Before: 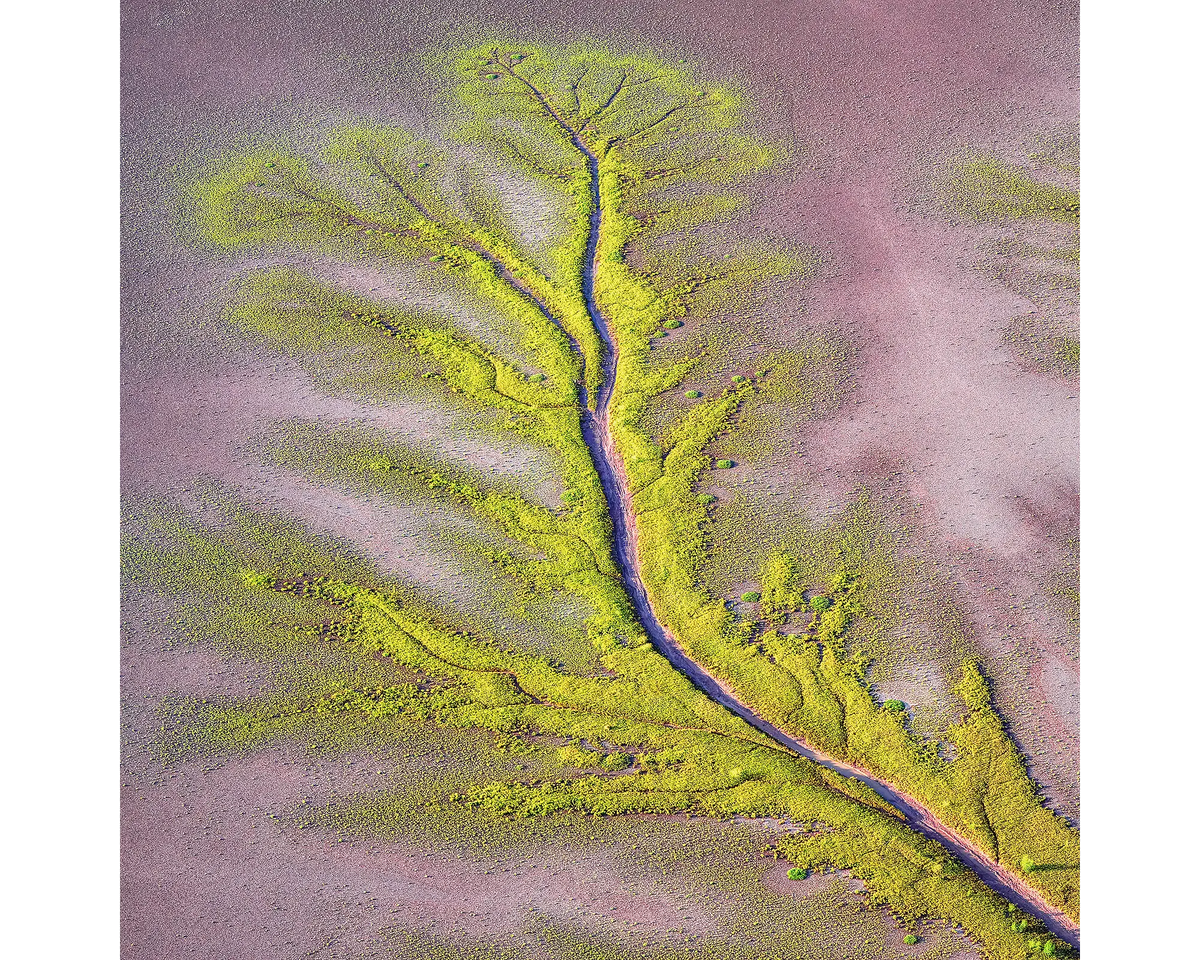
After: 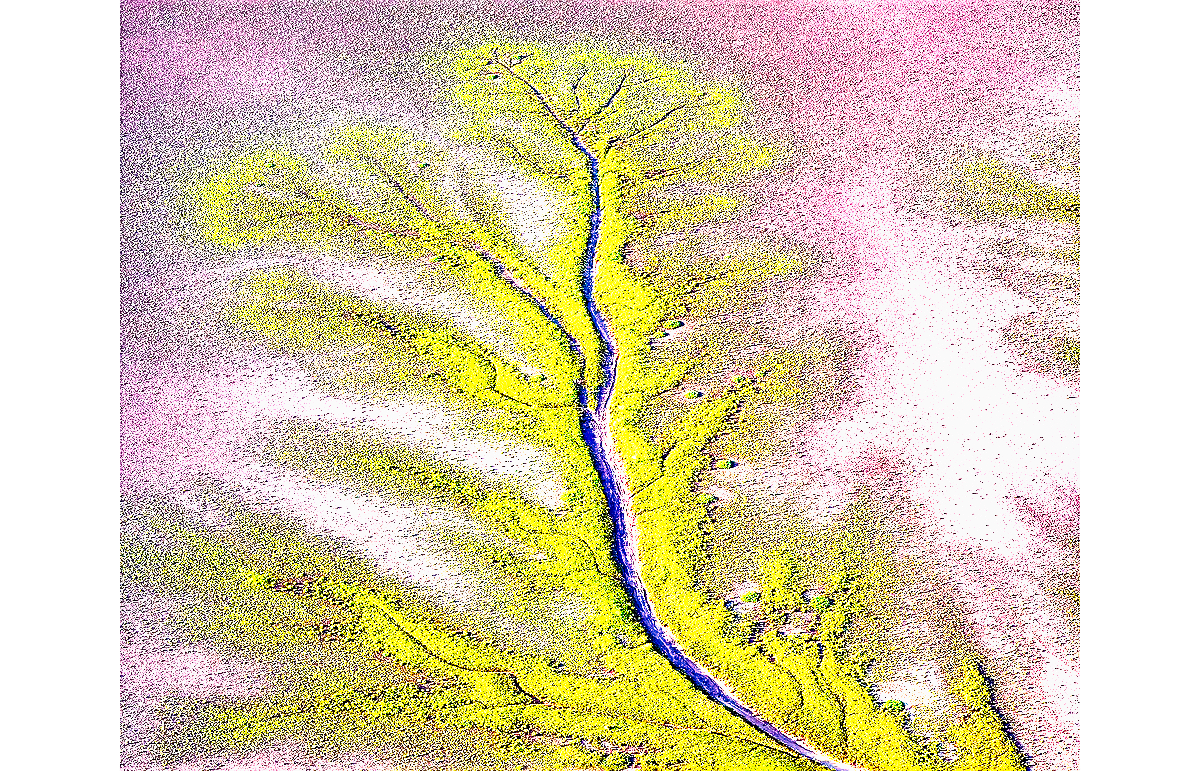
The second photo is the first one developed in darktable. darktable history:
tone curve: curves: ch0 [(0, 0) (0.003, 0.01) (0.011, 0.011) (0.025, 0.008) (0.044, 0.007) (0.069, 0.006) (0.1, 0.005) (0.136, 0.015) (0.177, 0.094) (0.224, 0.241) (0.277, 0.369) (0.335, 0.5) (0.399, 0.648) (0.468, 0.811) (0.543, 0.975) (0.623, 0.989) (0.709, 0.989) (0.801, 0.99) (0.898, 0.99) (1, 1)], preserve colors none
shadows and highlights: shadows 53, soften with gaussian
crop: bottom 19.644%
sharpen: on, module defaults
color balance rgb: perceptual saturation grading › global saturation 20%, global vibrance 20%
tone equalizer: on, module defaults
